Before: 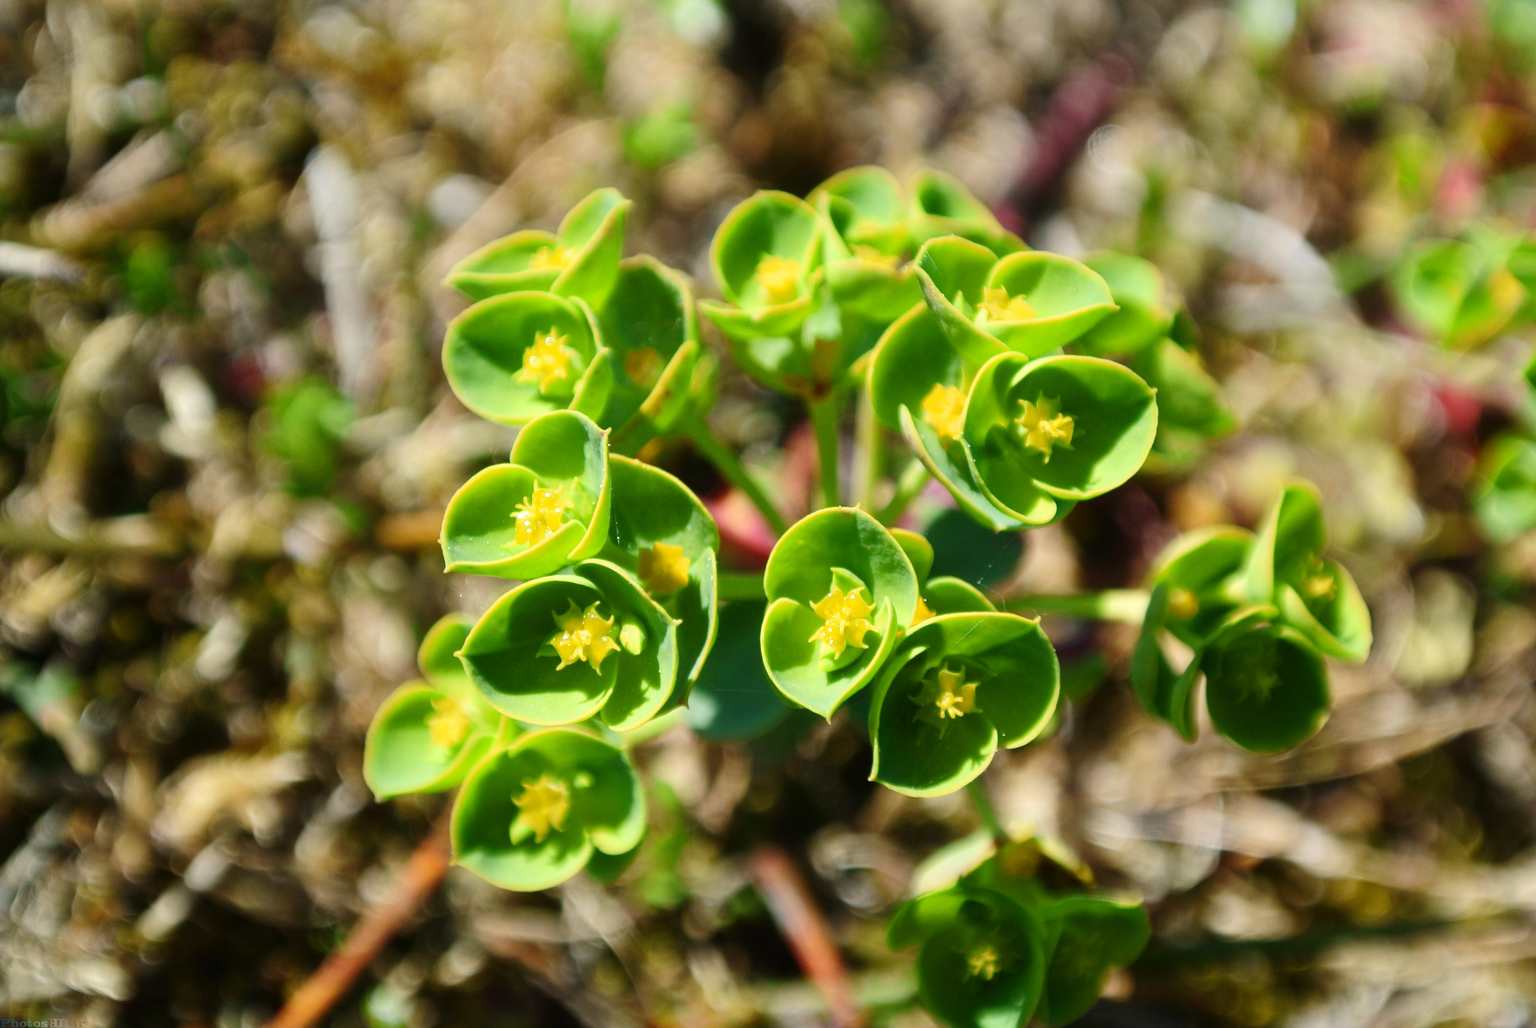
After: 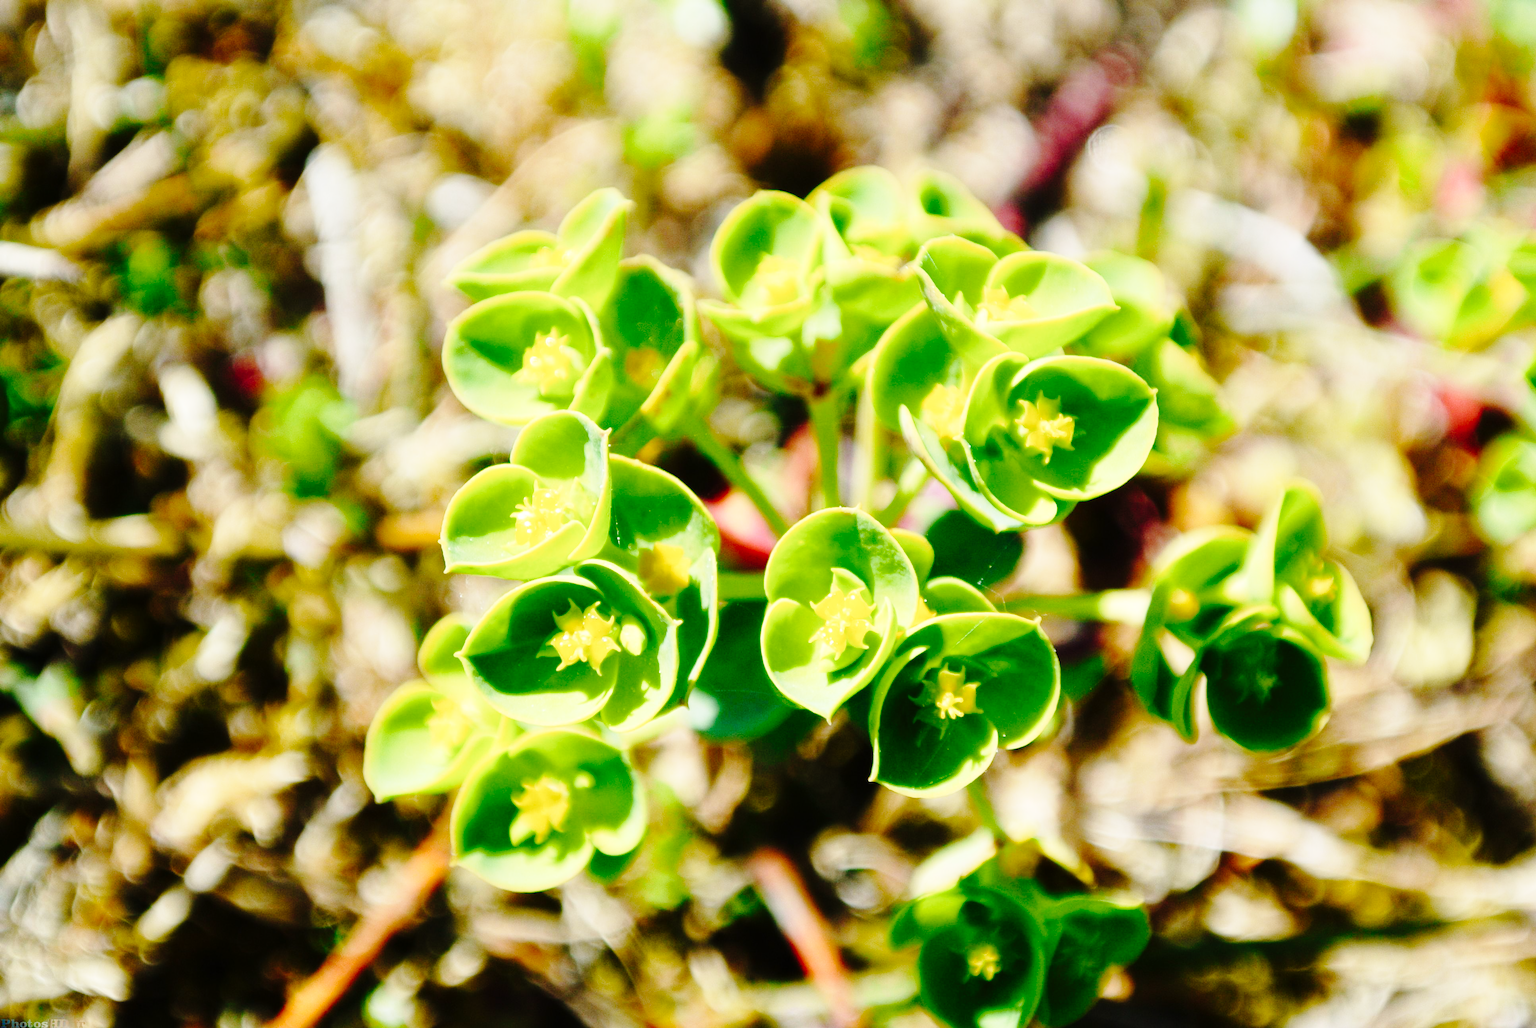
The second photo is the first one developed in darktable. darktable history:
tone curve: curves: ch0 [(0, 0) (0.003, 0.001) (0.011, 0.004) (0.025, 0.013) (0.044, 0.022) (0.069, 0.035) (0.1, 0.053) (0.136, 0.088) (0.177, 0.149) (0.224, 0.213) (0.277, 0.293) (0.335, 0.381) (0.399, 0.463) (0.468, 0.546) (0.543, 0.616) (0.623, 0.693) (0.709, 0.766) (0.801, 0.843) (0.898, 0.921) (1, 1)], preserve colors none
base curve: curves: ch0 [(0, 0) (0.028, 0.03) (0.121, 0.232) (0.46, 0.748) (0.859, 0.968) (1, 1)], preserve colors none
